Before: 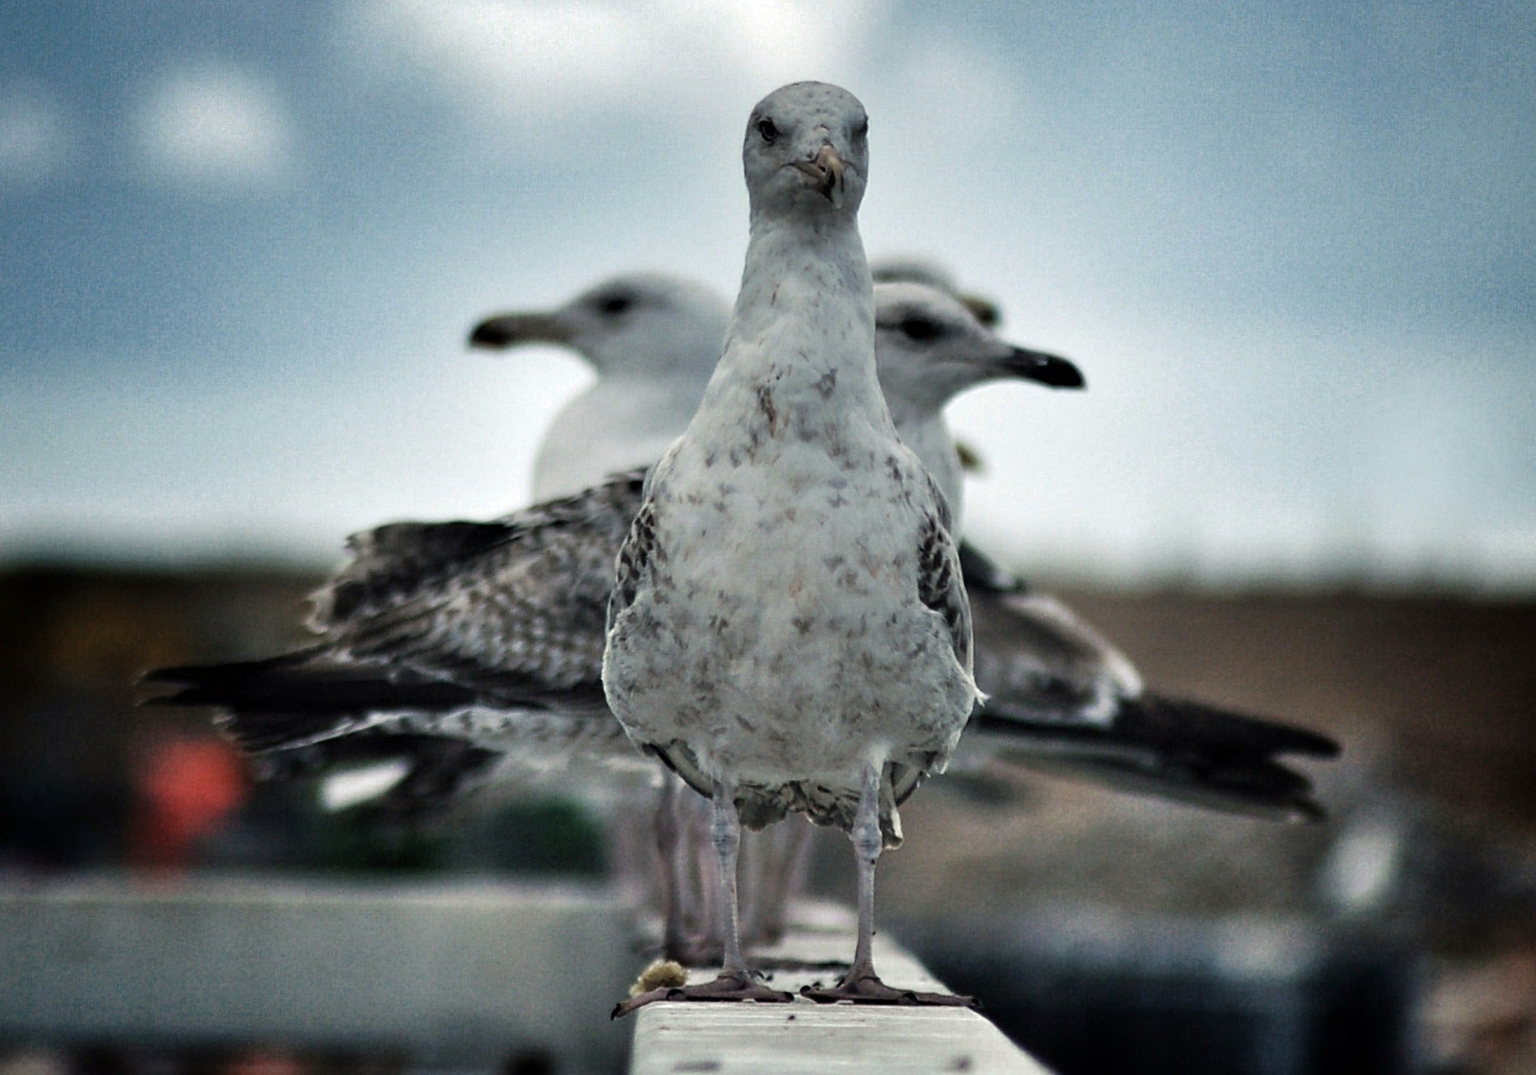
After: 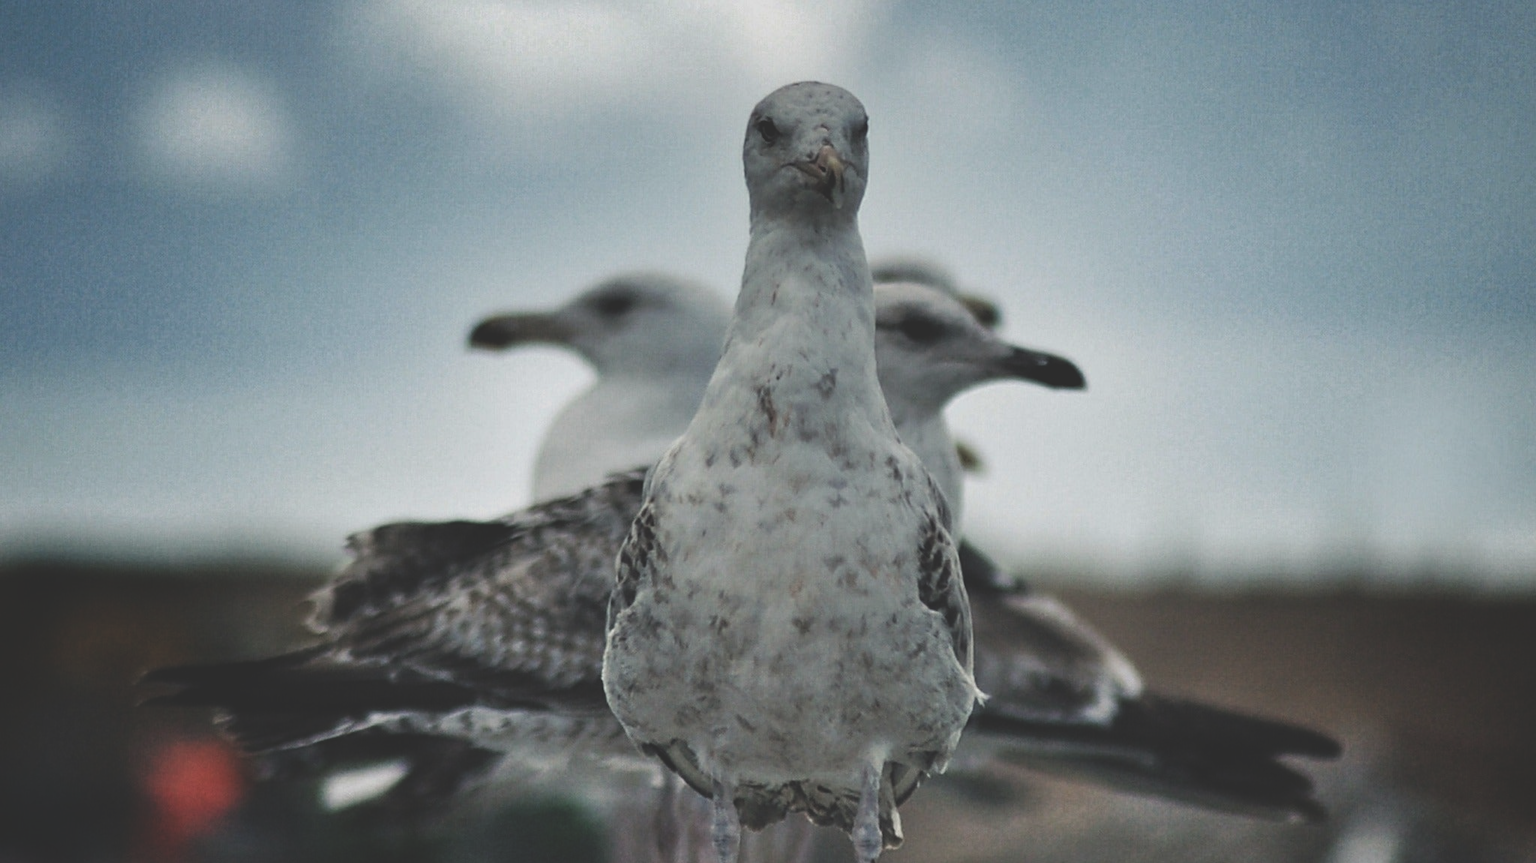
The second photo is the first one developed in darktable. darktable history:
crop: bottom 19.644%
exposure: black level correction -0.036, exposure -0.497 EV, compensate highlight preservation false
